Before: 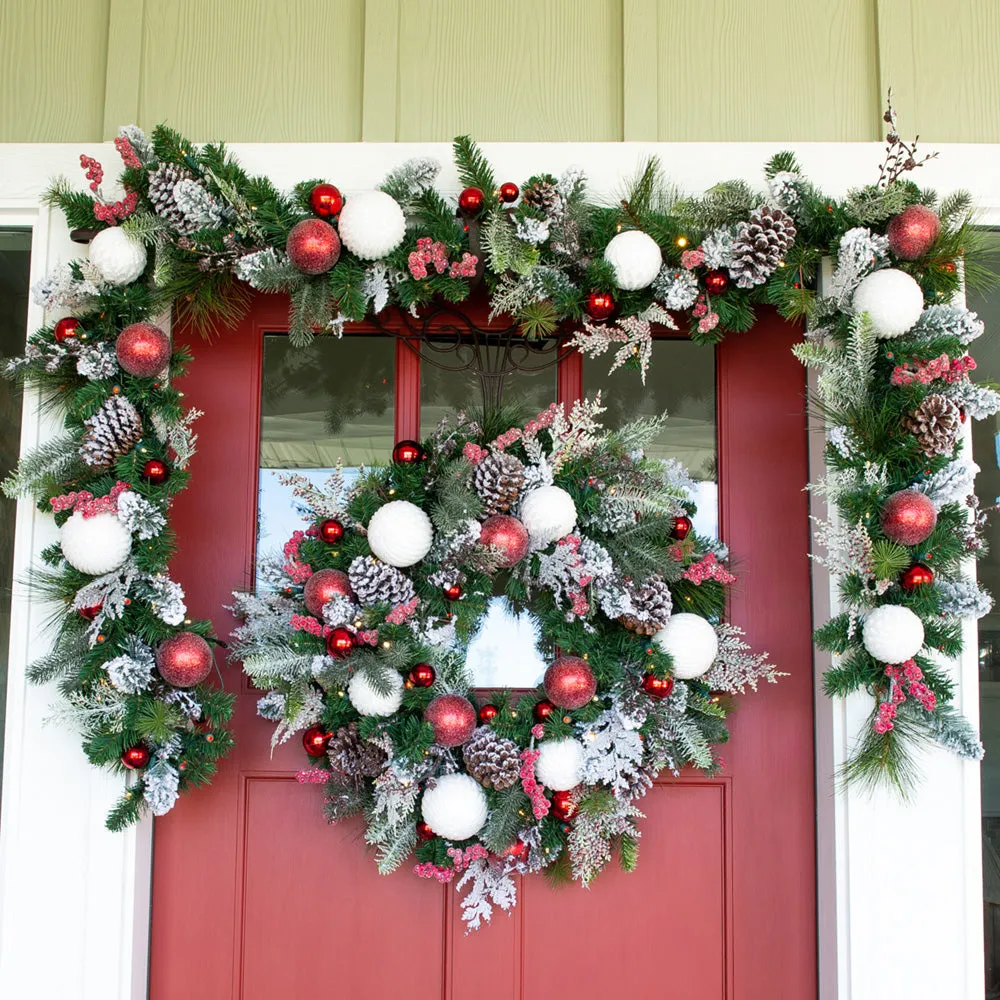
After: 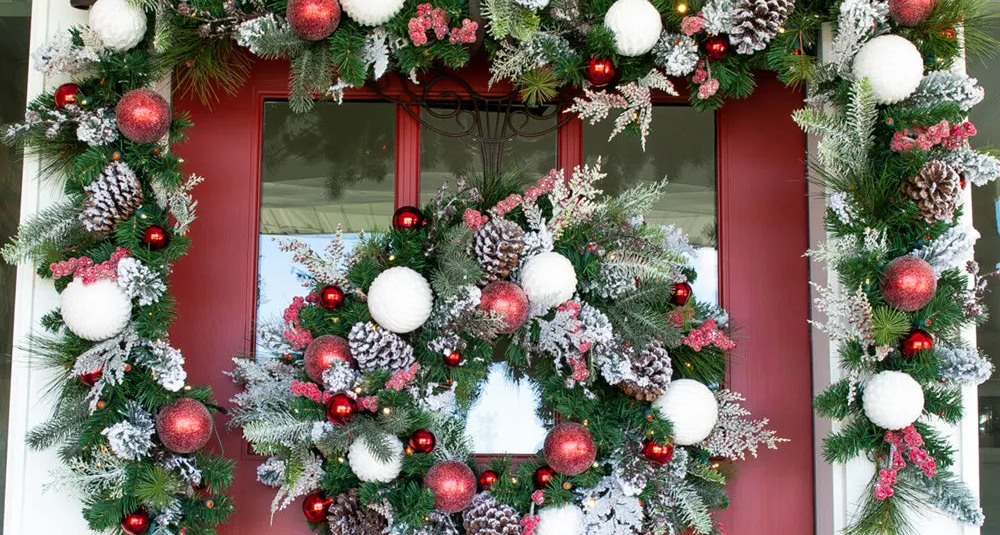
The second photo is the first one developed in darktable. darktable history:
crop and rotate: top 23.421%, bottom 23.015%
